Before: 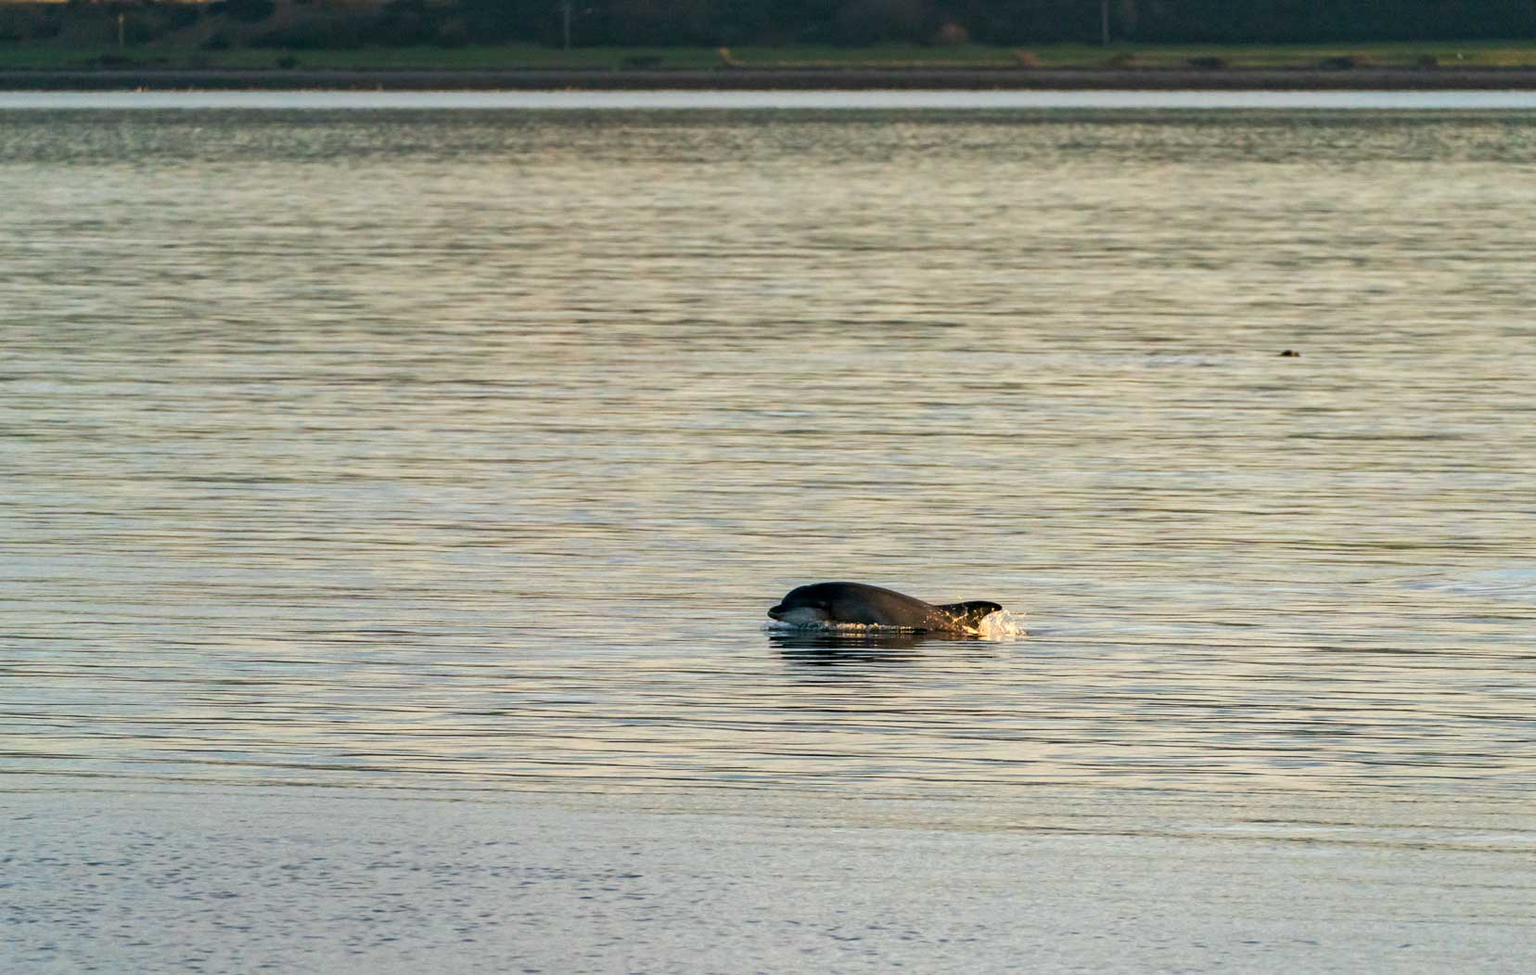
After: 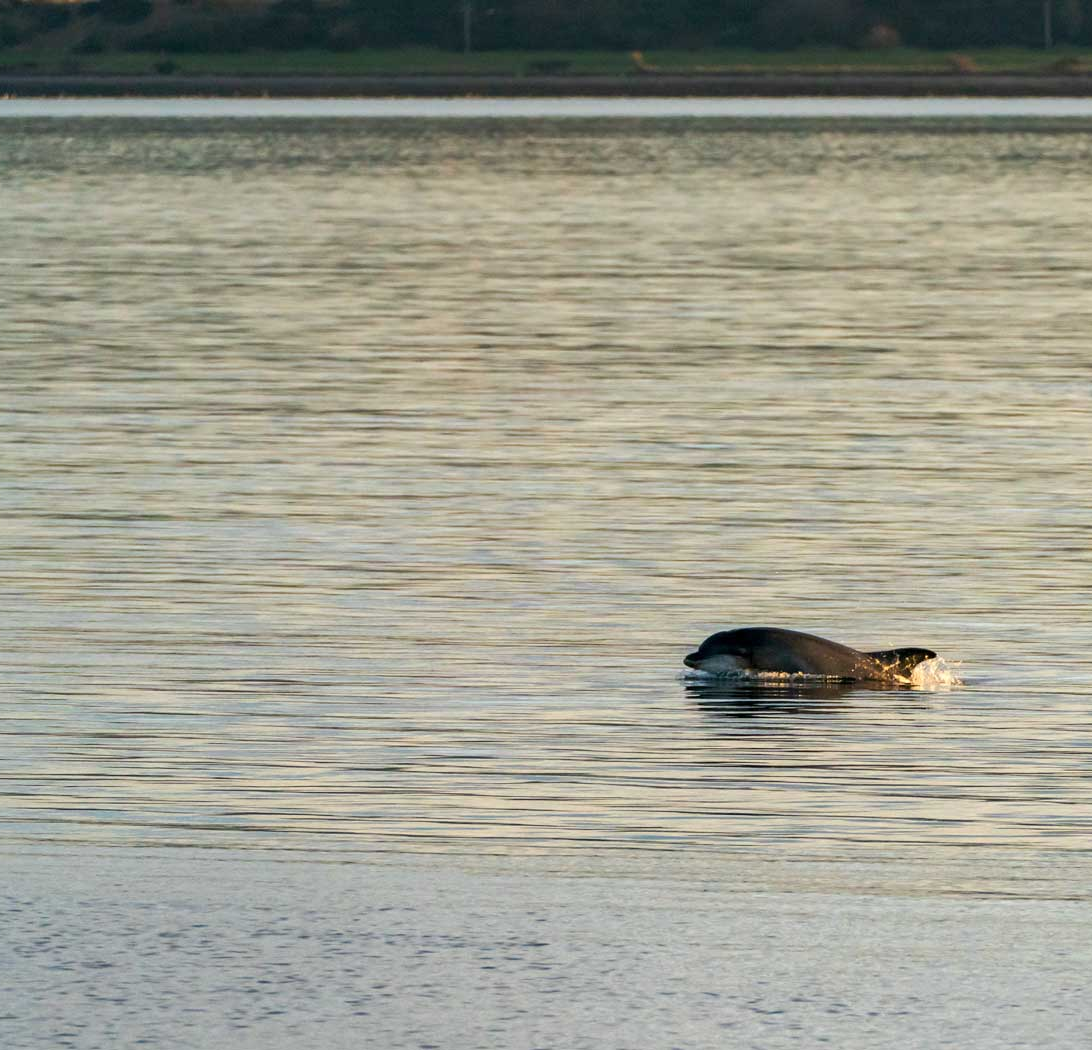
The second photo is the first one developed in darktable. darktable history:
crop and rotate: left 8.732%, right 25.31%
